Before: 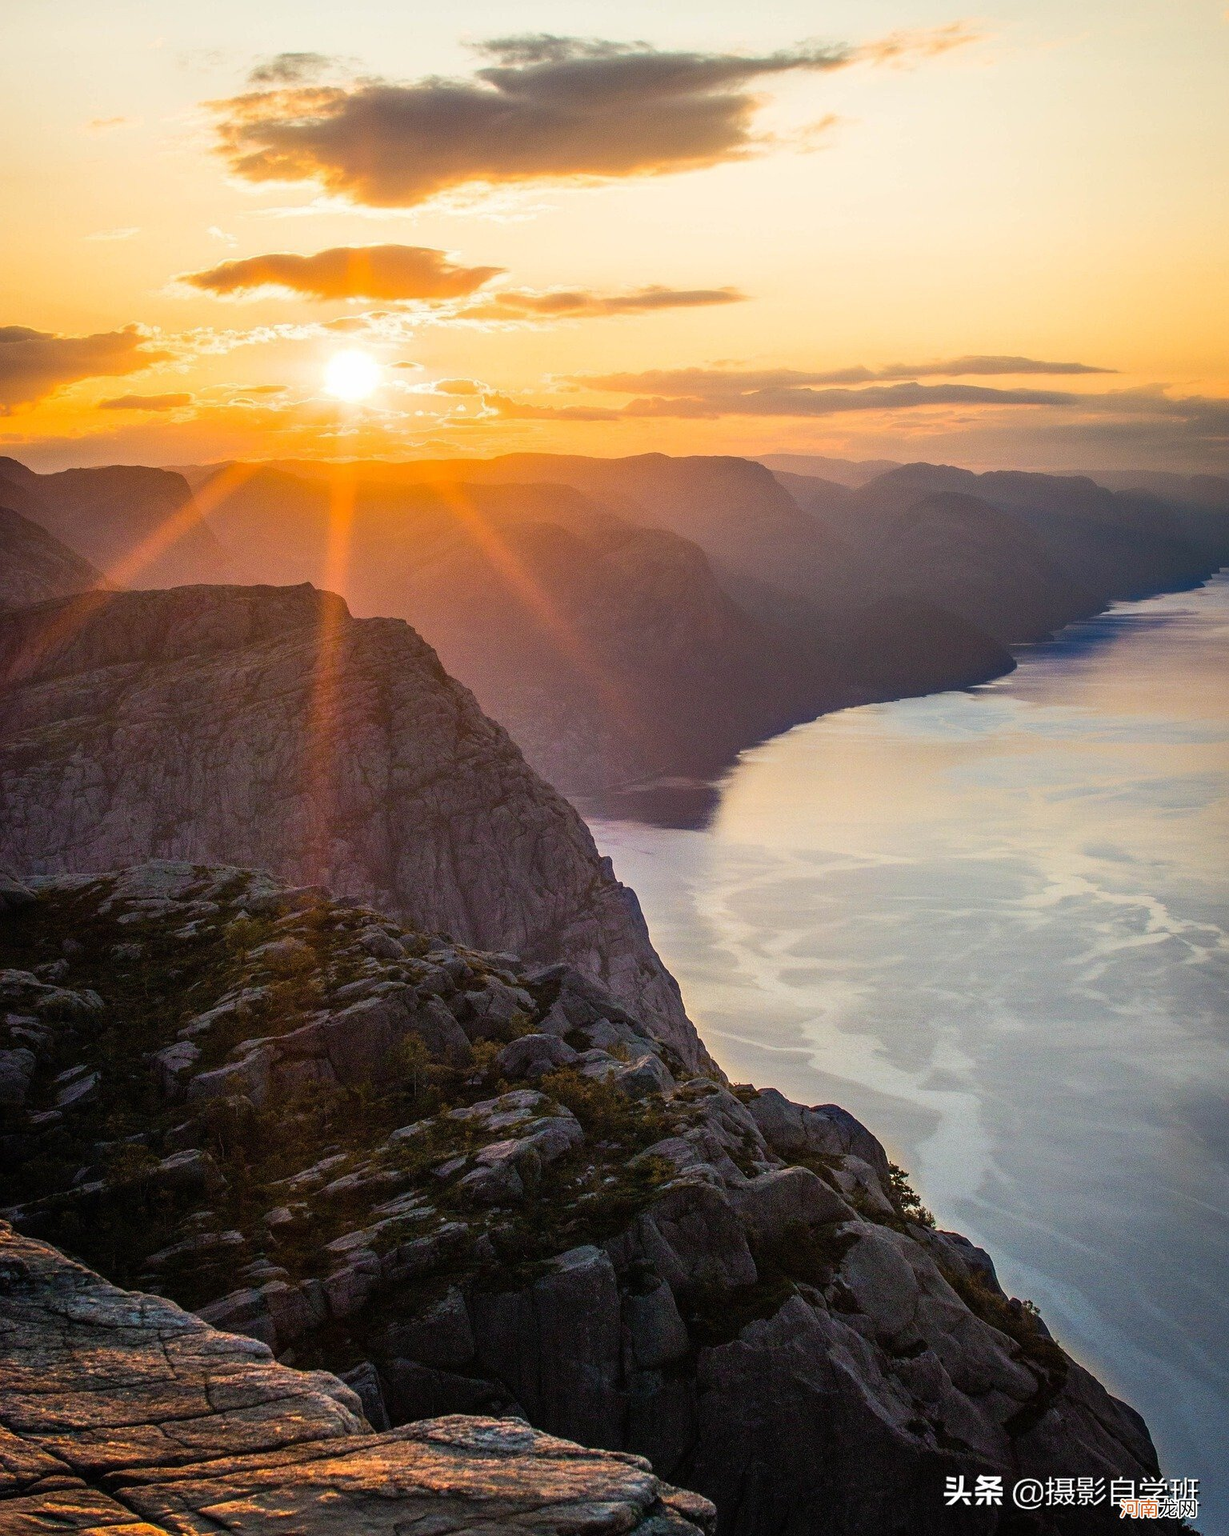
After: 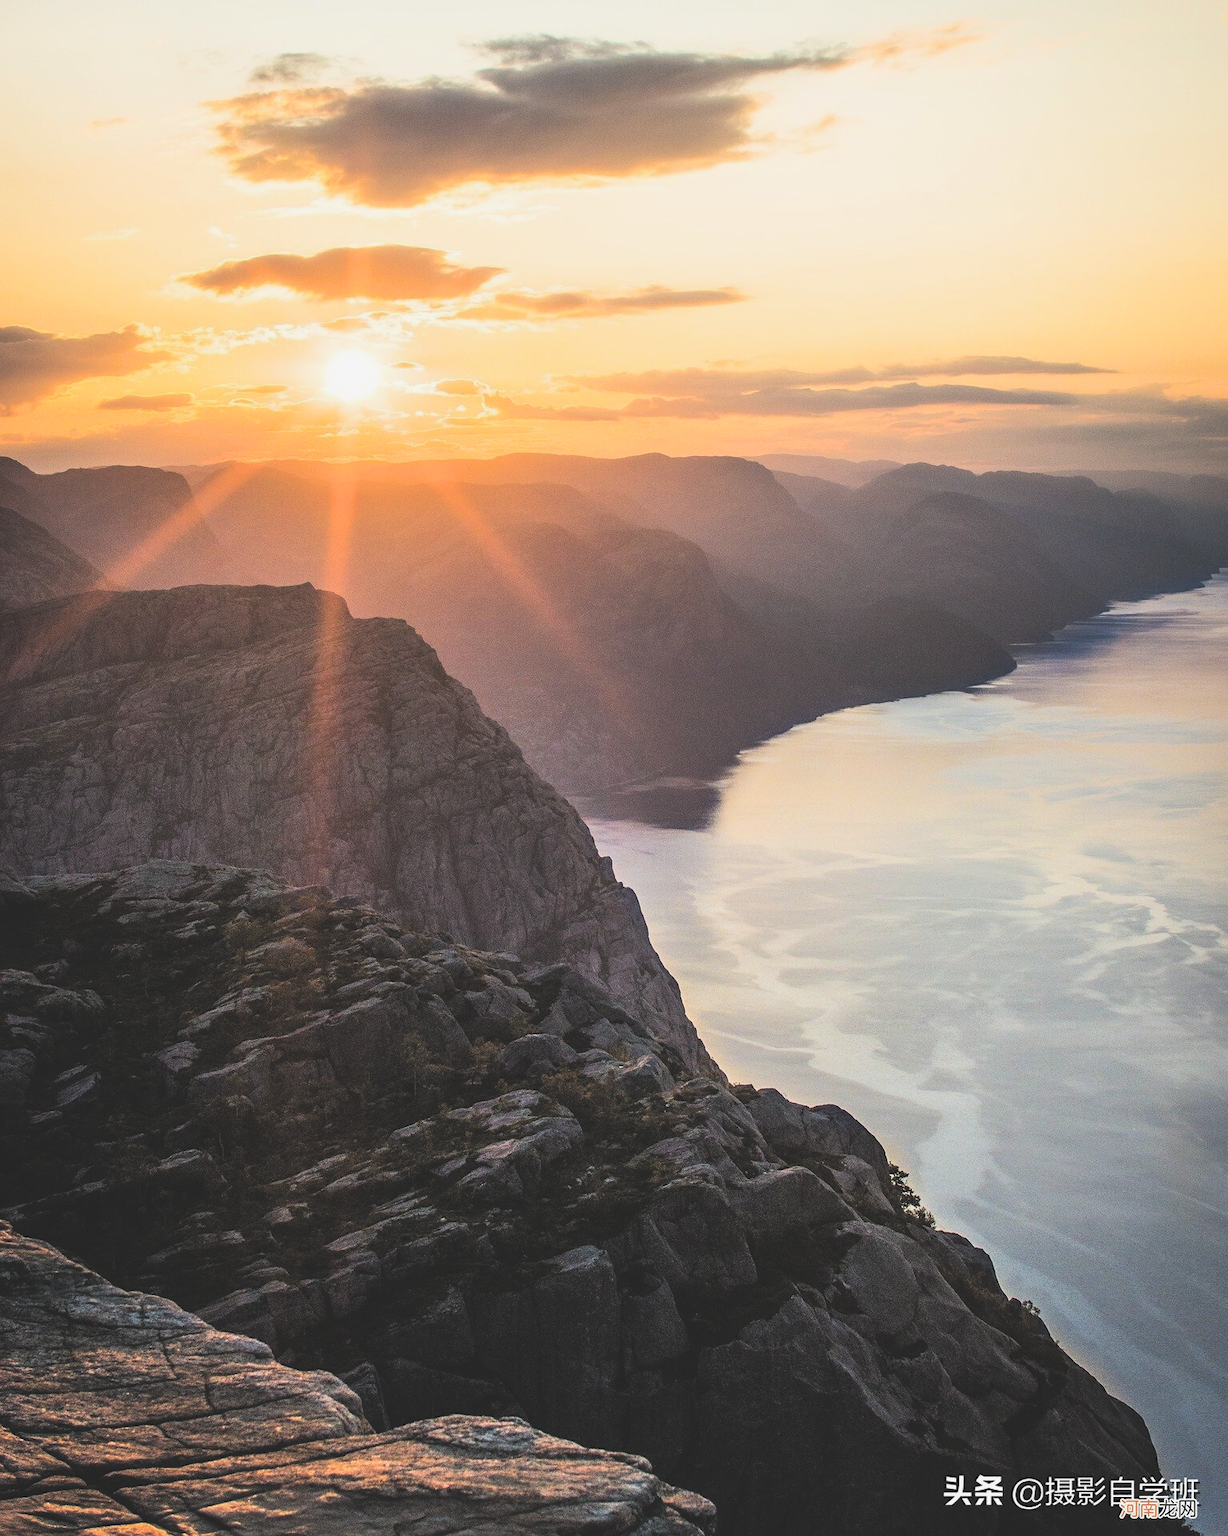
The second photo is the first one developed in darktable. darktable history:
exposure: black level correction -0.064, exposure -0.049 EV, compensate exposure bias true, compensate highlight preservation false
filmic rgb: black relative exposure -3.96 EV, white relative exposure 3 EV, threshold 5.95 EV, hardness 3, contrast 1.505, enable highlight reconstruction true
